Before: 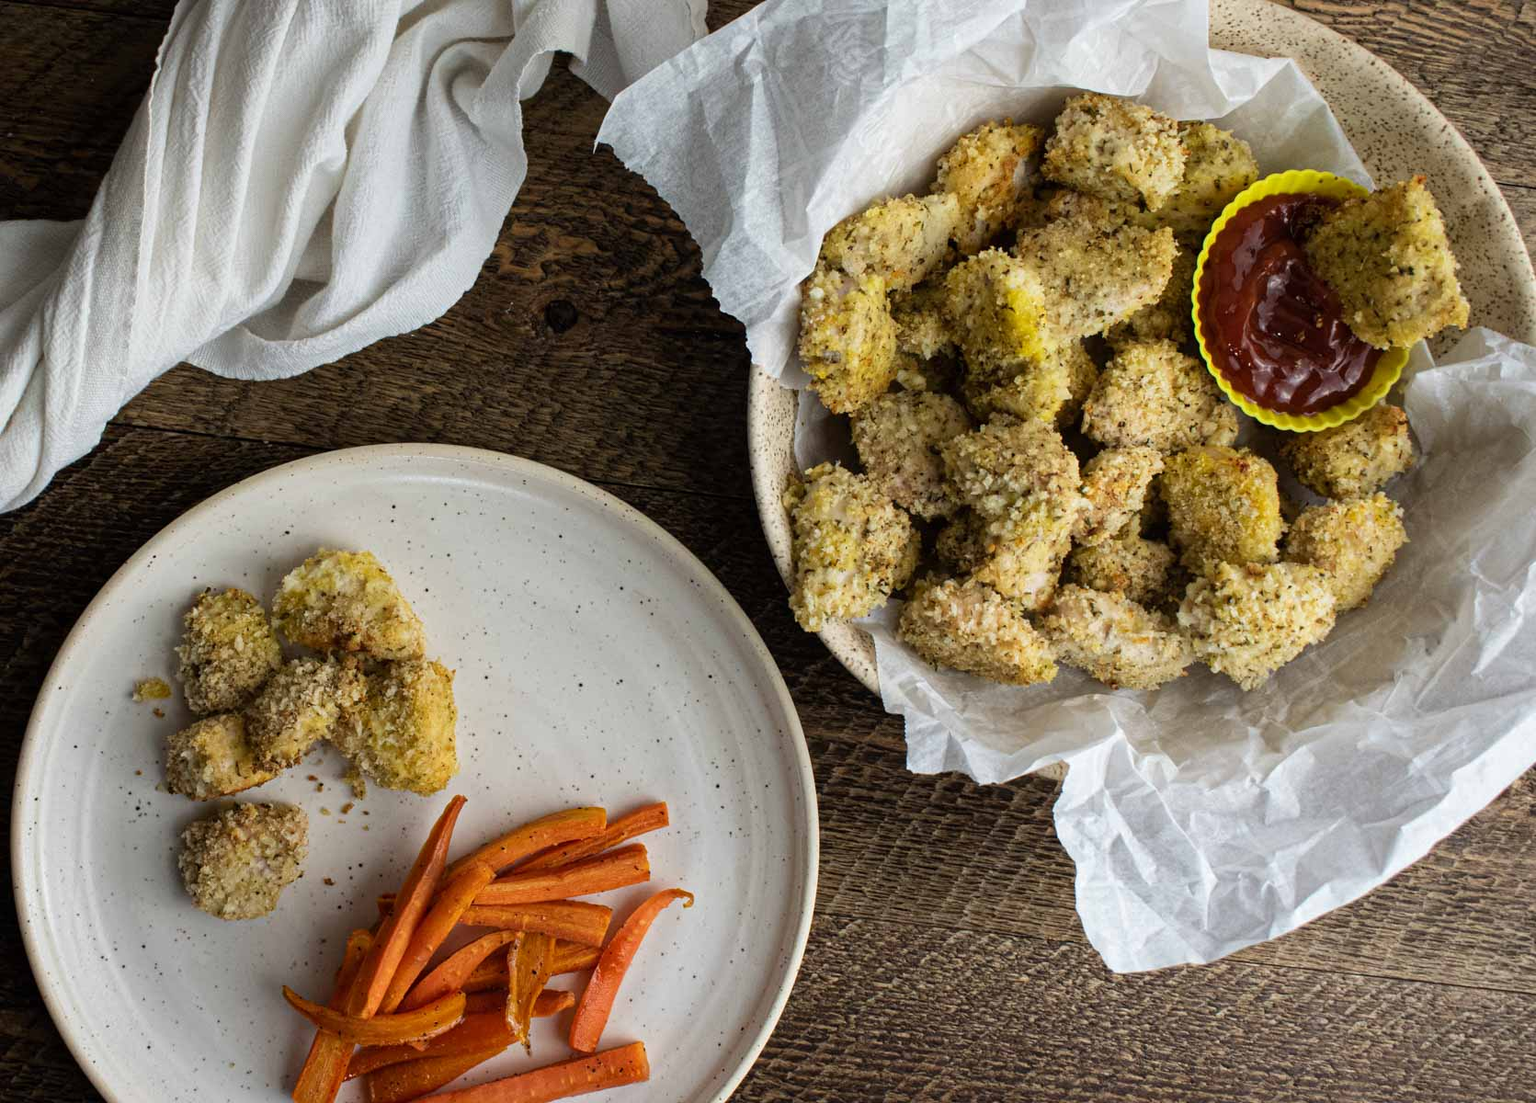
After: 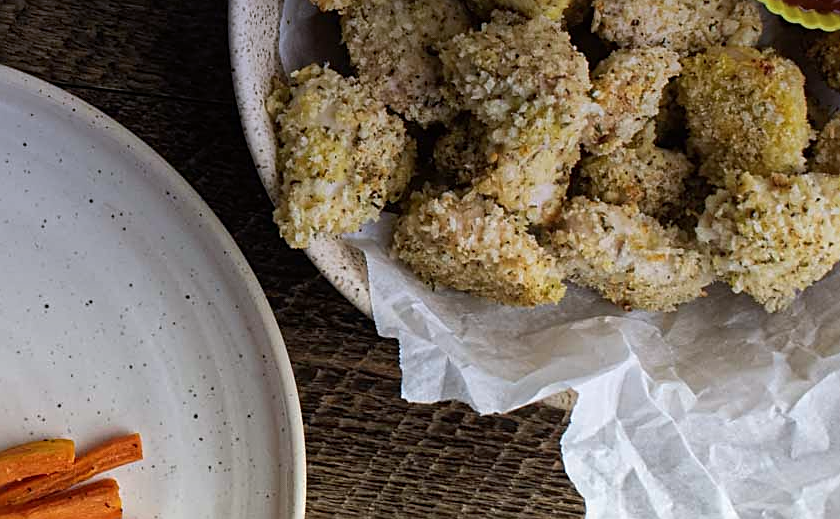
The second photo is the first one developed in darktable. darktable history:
sharpen: amount 0.55
graduated density: hue 238.83°, saturation 50%
crop: left 35.03%, top 36.625%, right 14.663%, bottom 20.057%
